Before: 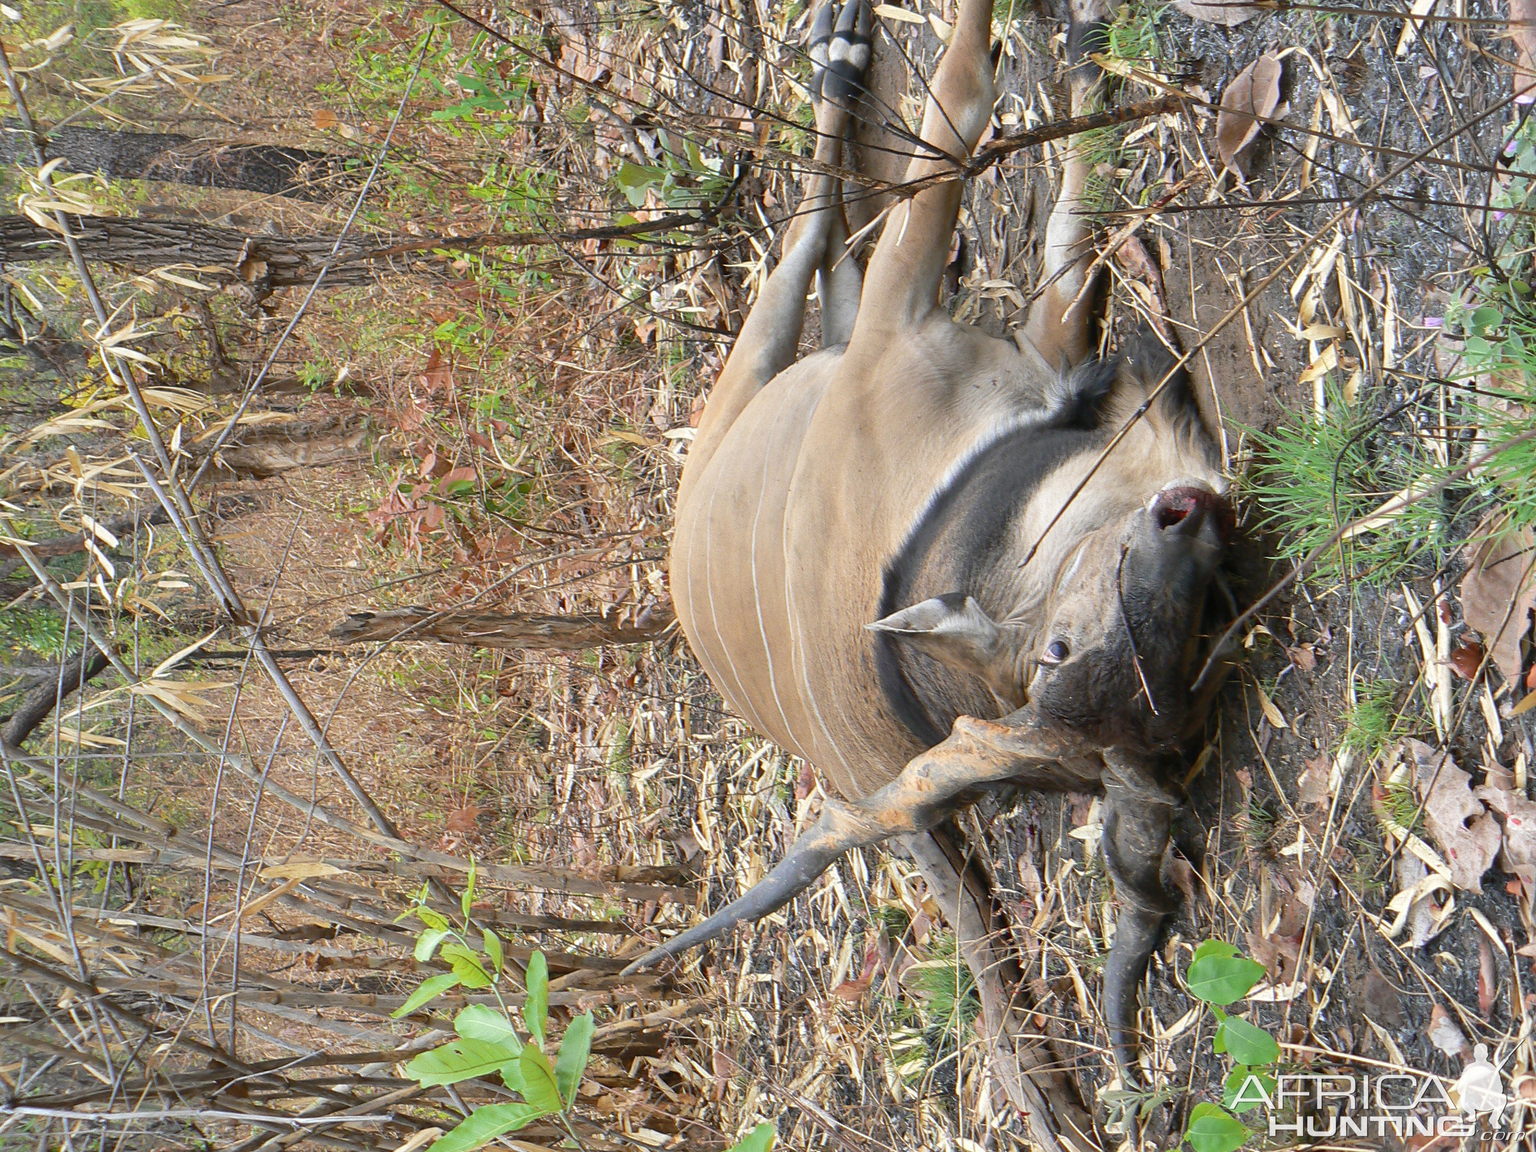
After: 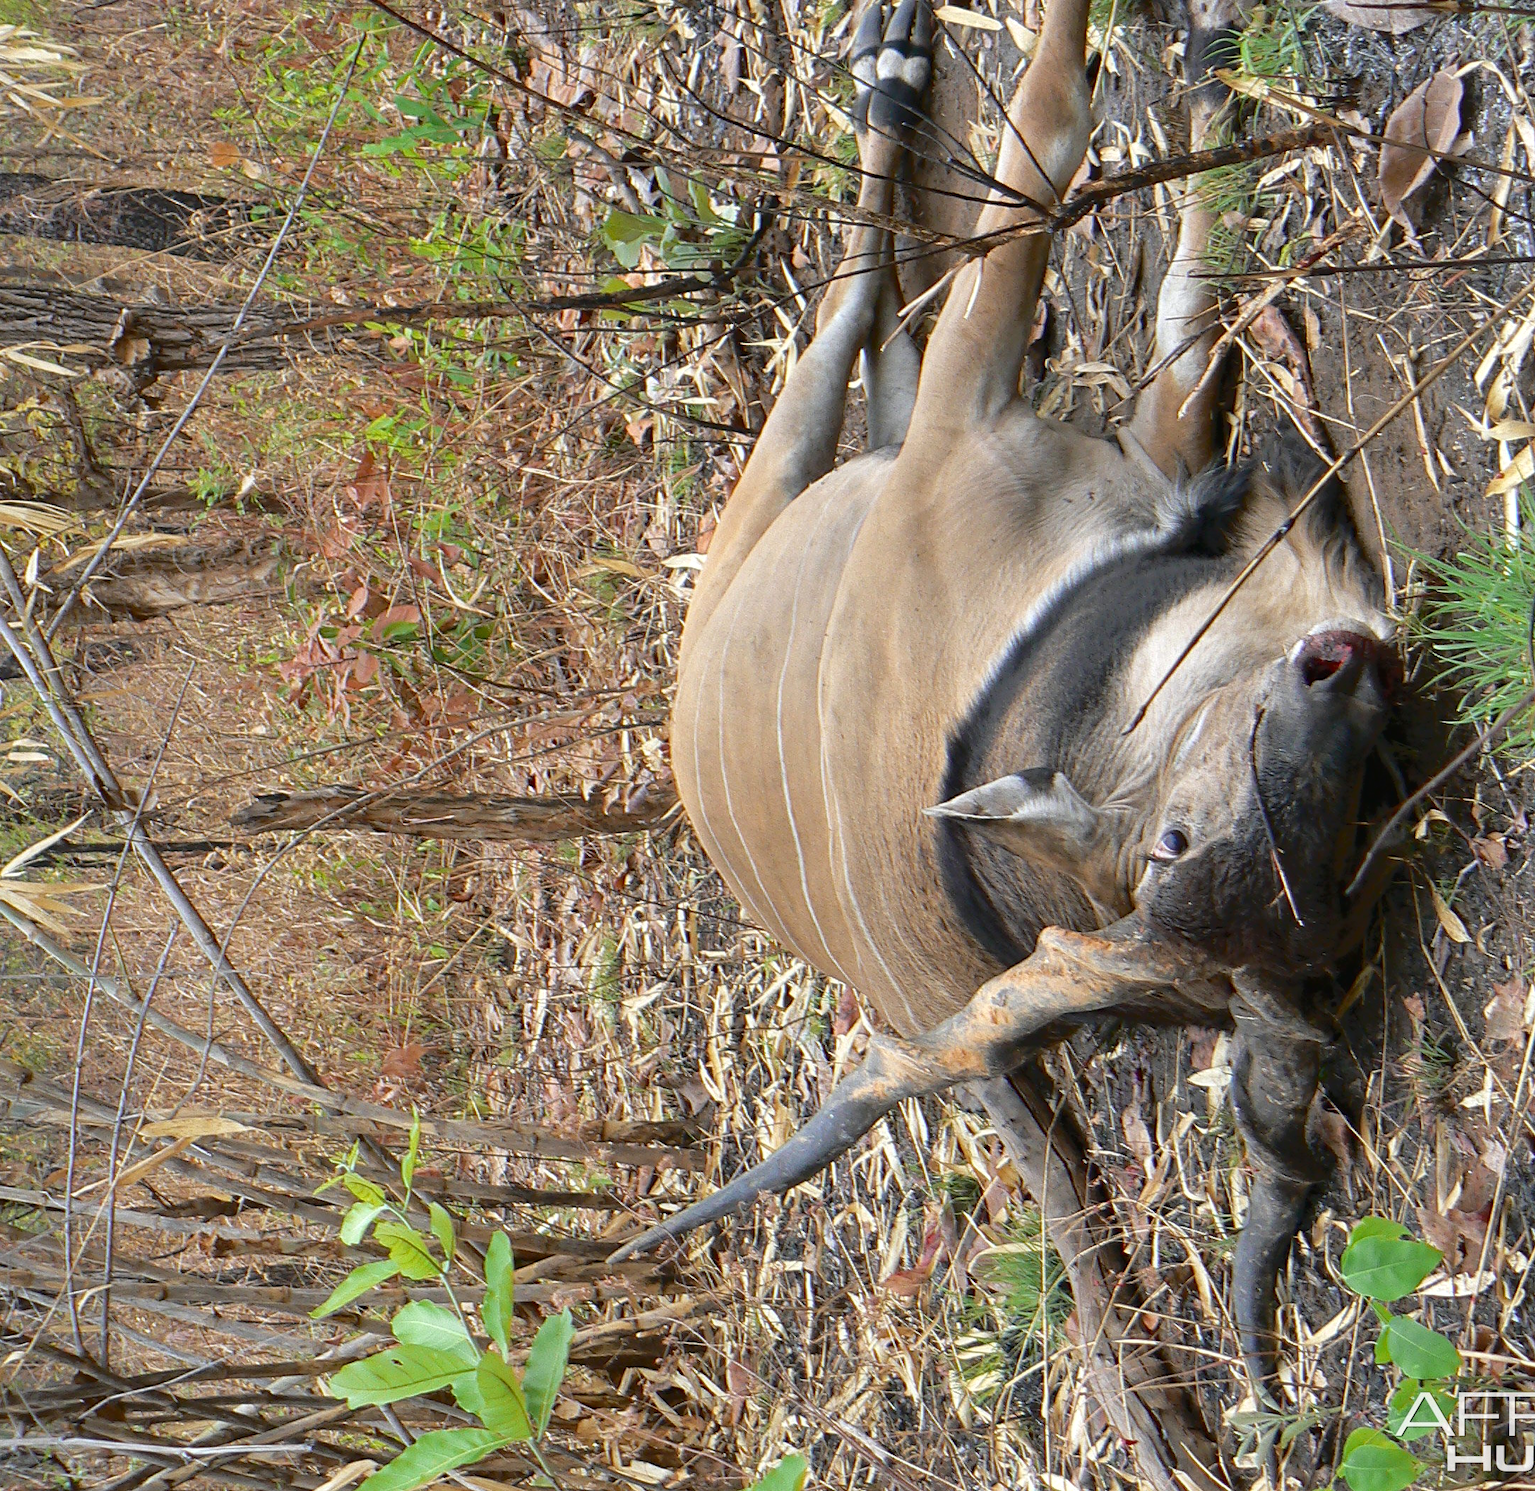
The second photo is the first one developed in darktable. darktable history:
crop: left 9.901%, right 12.854%
tone curve: curves: ch0 [(0, 0) (0.003, 0.026) (0.011, 0.024) (0.025, 0.022) (0.044, 0.031) (0.069, 0.067) (0.1, 0.094) (0.136, 0.102) (0.177, 0.14) (0.224, 0.189) (0.277, 0.238) (0.335, 0.325) (0.399, 0.379) (0.468, 0.453) (0.543, 0.528) (0.623, 0.609) (0.709, 0.695) (0.801, 0.793) (0.898, 0.898) (1, 1)], color space Lab, independent channels, preserve colors none
exposure: black level correction 0, exposure 0 EV, compensate exposure bias true, compensate highlight preservation false
haze removal: compatibility mode true, adaptive false
